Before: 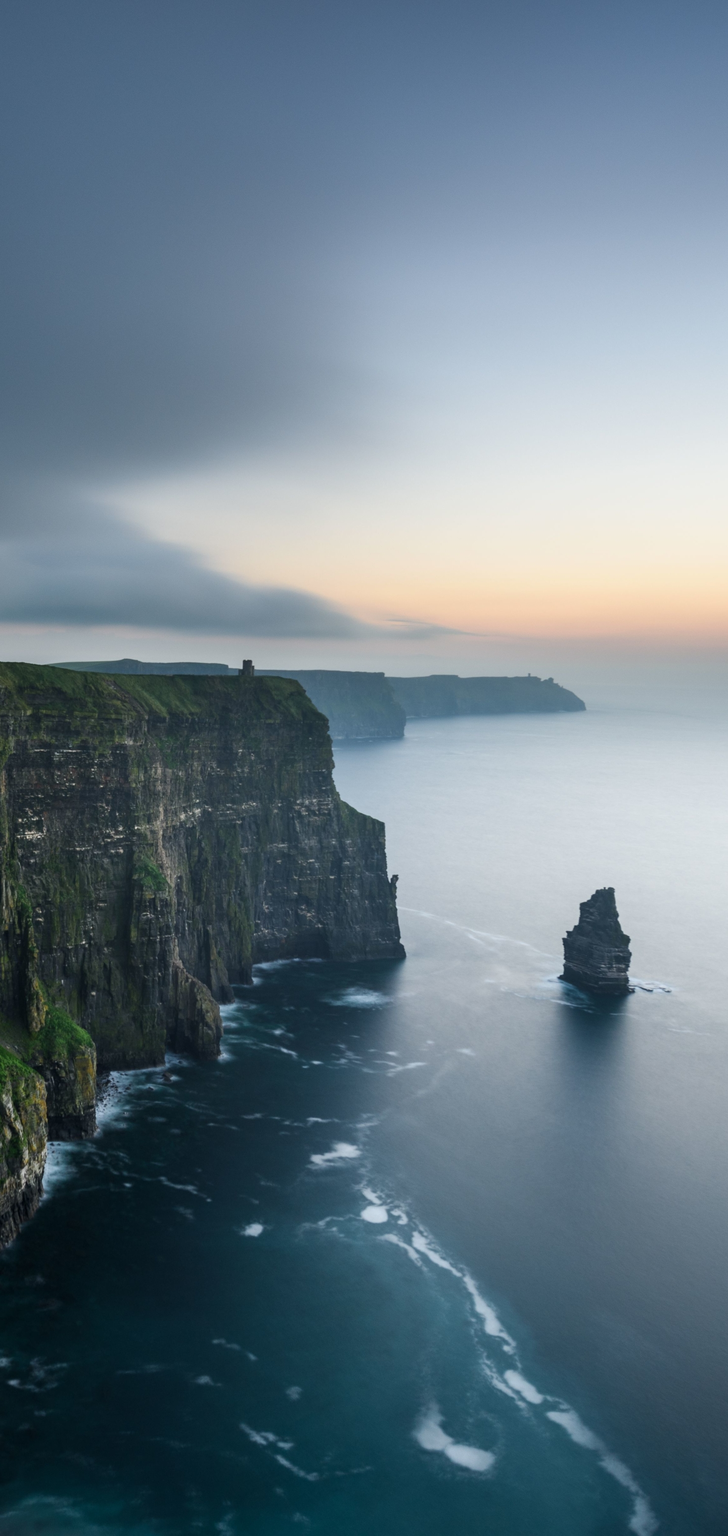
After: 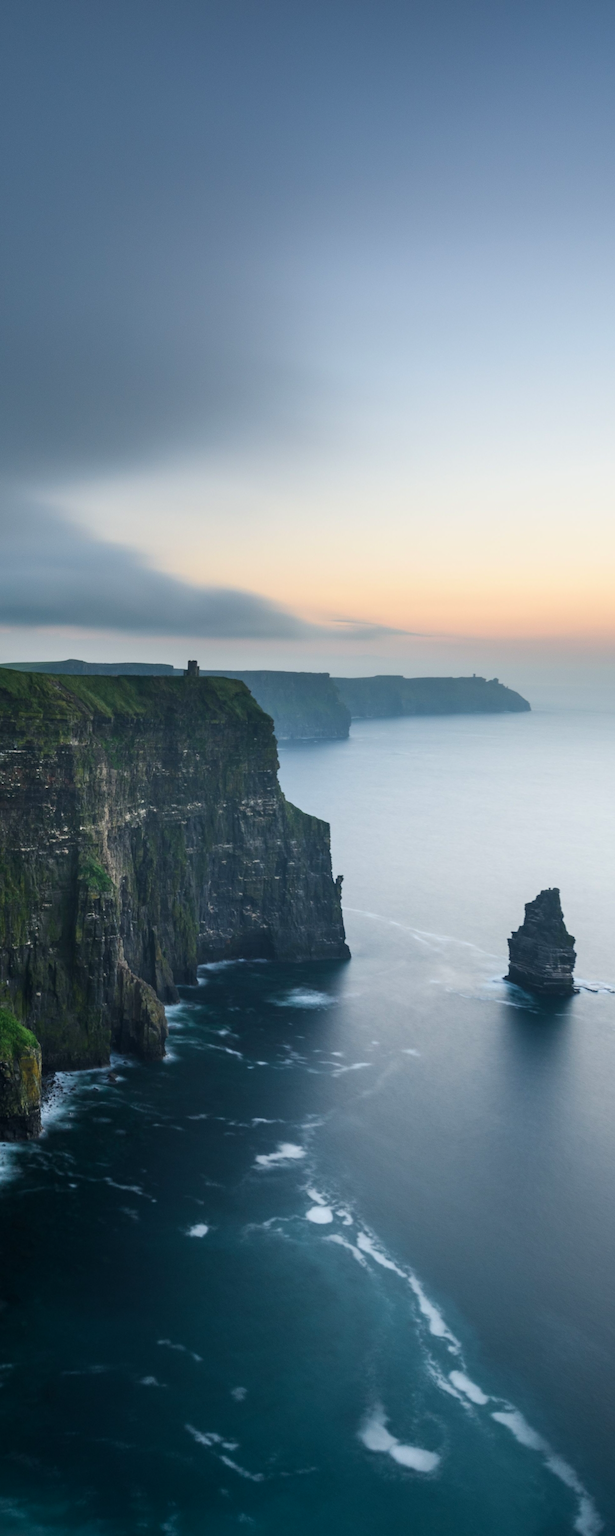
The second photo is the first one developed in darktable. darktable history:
contrast brightness saturation: contrast 0.083, saturation 0.017
velvia: strength 14.72%
crop: left 7.637%, right 7.805%
